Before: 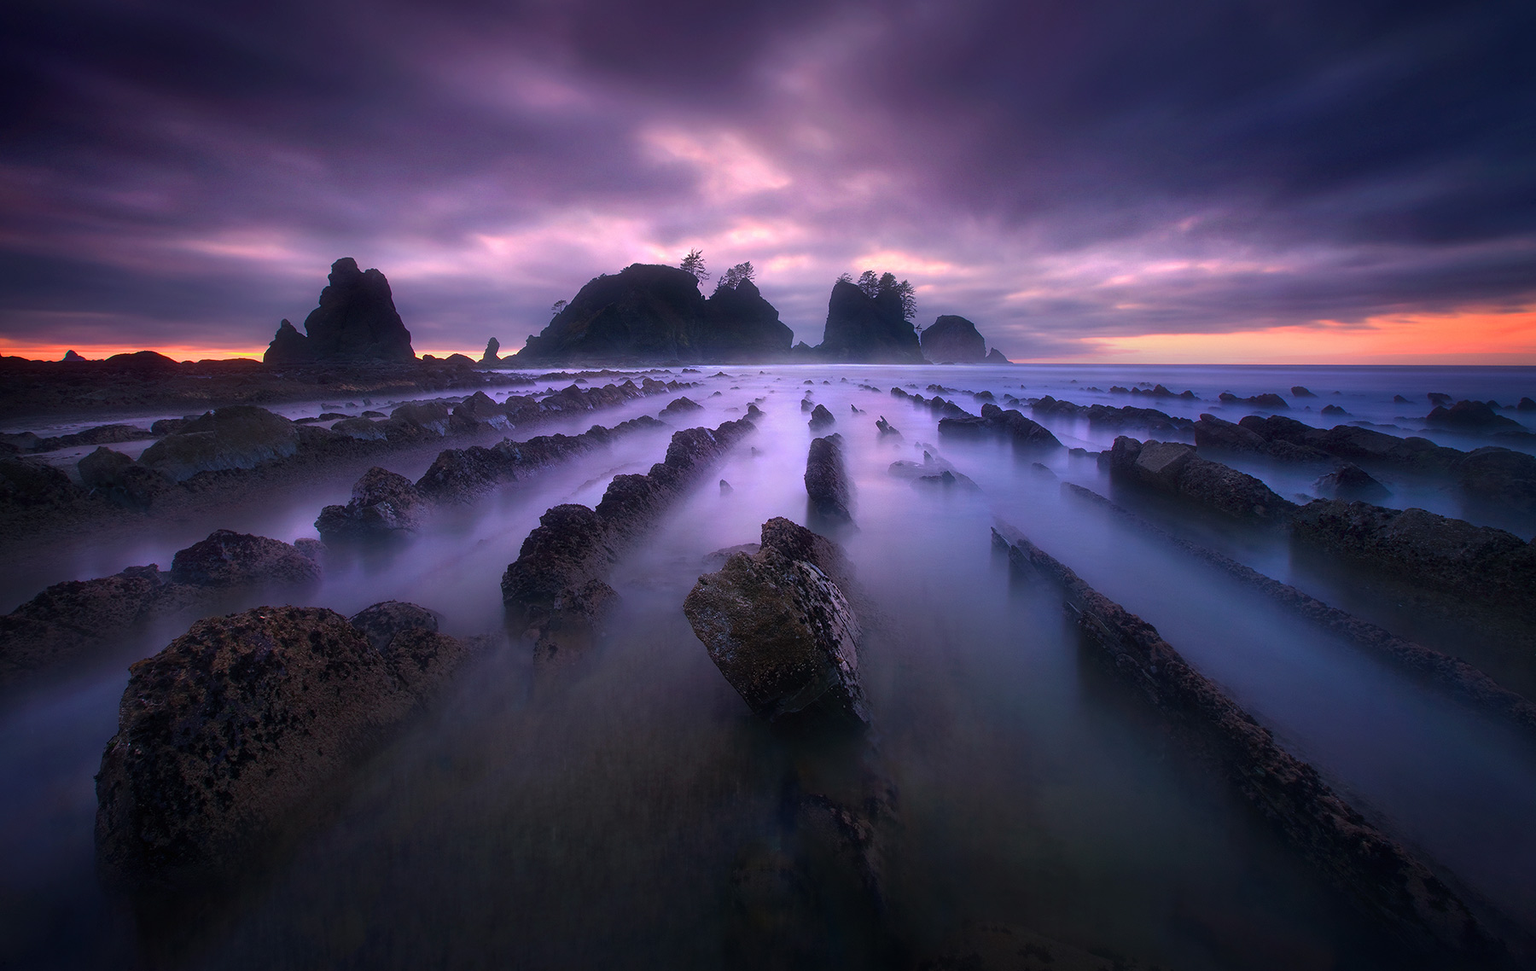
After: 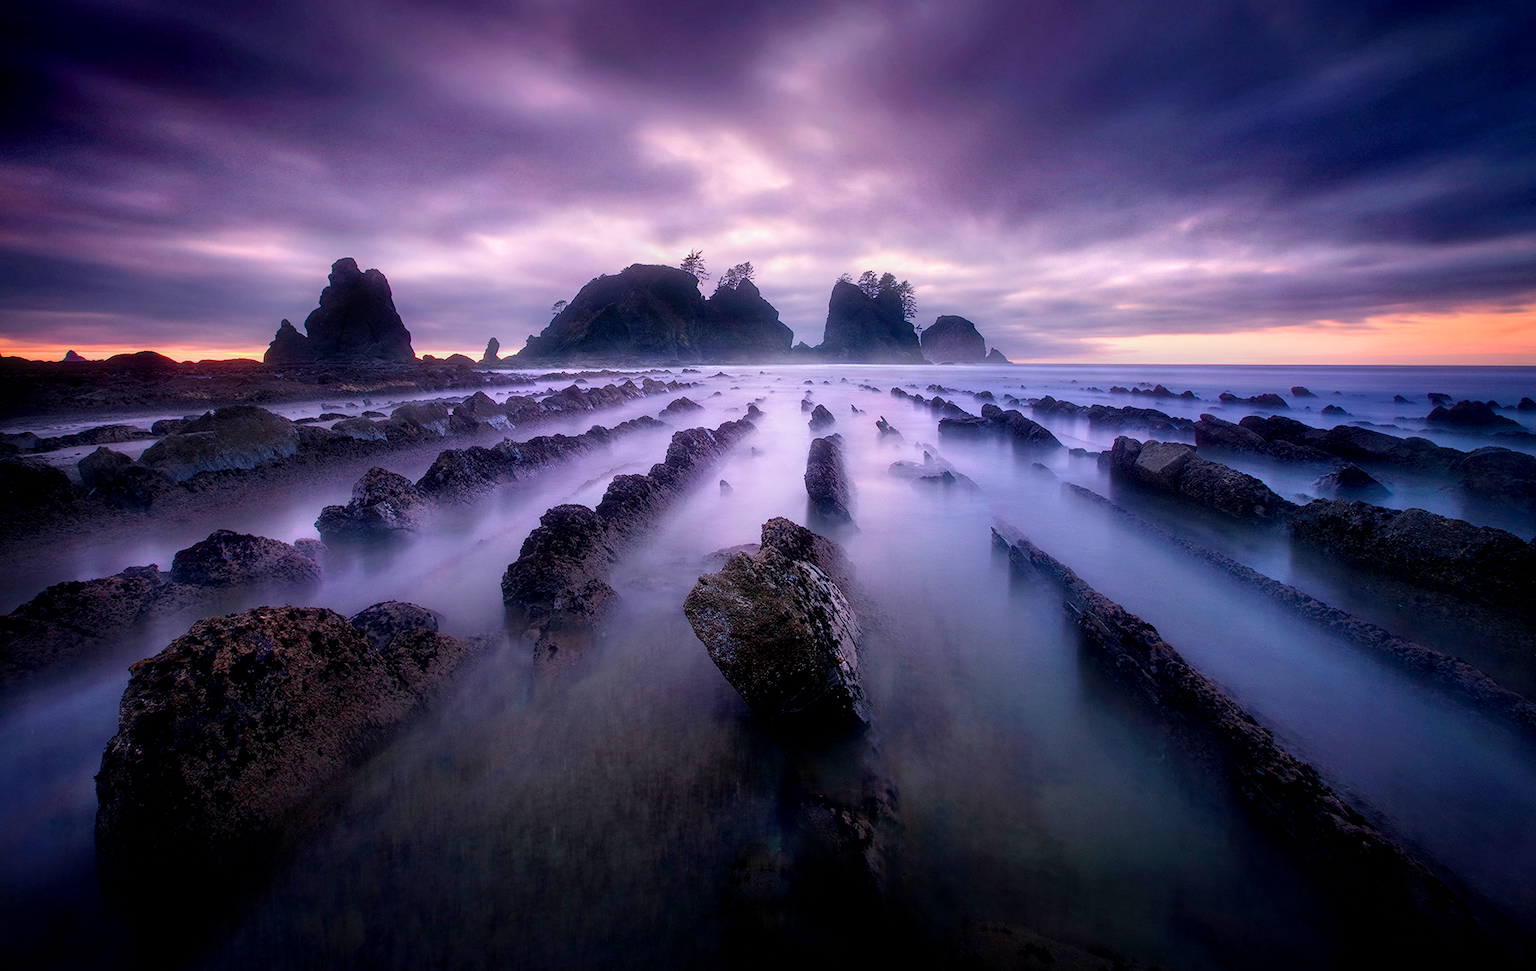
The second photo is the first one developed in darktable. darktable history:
exposure: exposure 0.638 EV, compensate exposure bias true, compensate highlight preservation false
levels: black 0.08%
filmic rgb: black relative exposure -7.9 EV, white relative exposure 4.18 EV, hardness 4.09, latitude 51.67%, contrast 1.007, shadows ↔ highlights balance 6.05%, add noise in highlights 0.001, preserve chrominance no, color science v4 (2020)
local contrast: detail 130%
